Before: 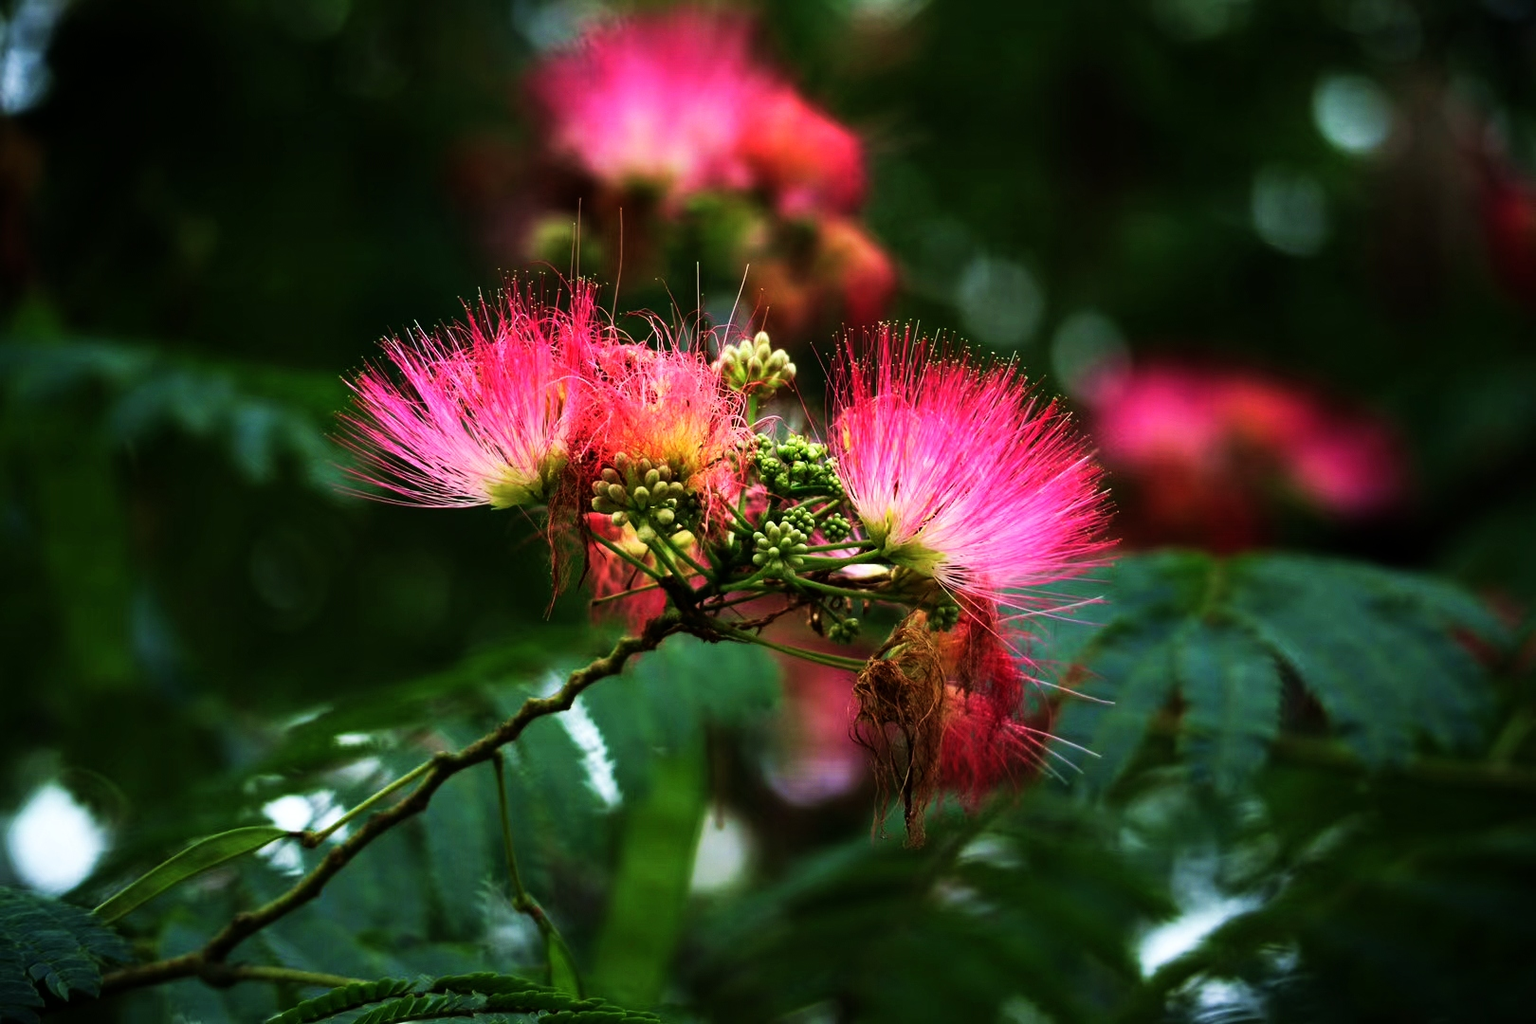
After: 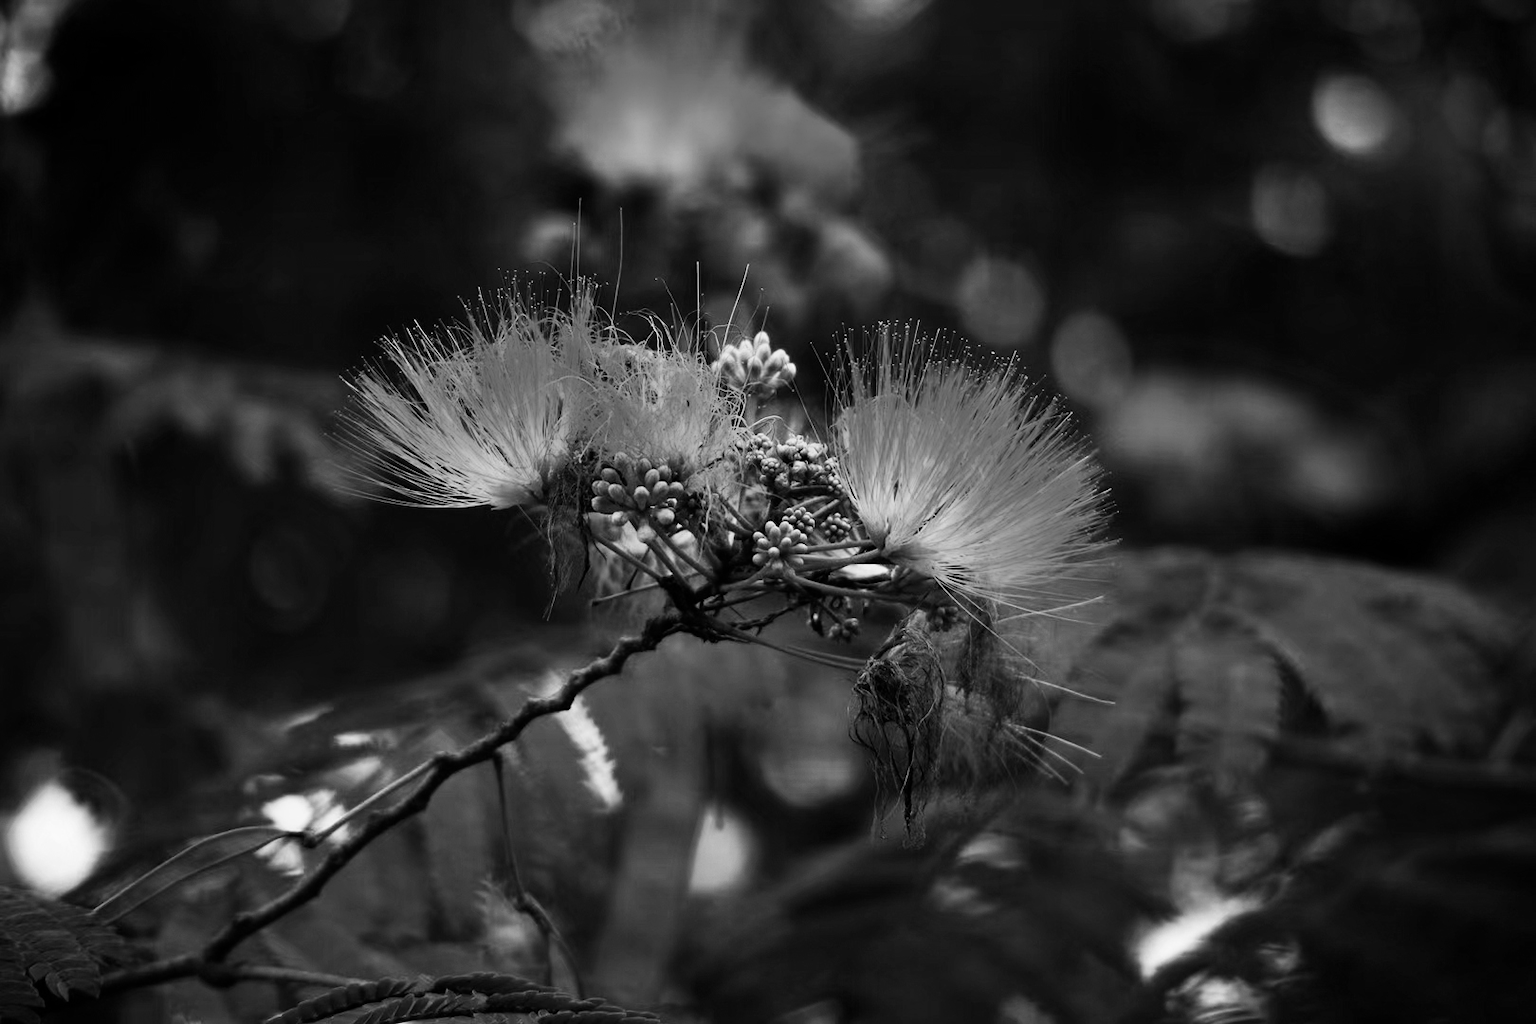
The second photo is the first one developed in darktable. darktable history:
color balance rgb: perceptual saturation grading › global saturation 20%, perceptual saturation grading › highlights -25%, perceptual saturation grading › shadows 50.52%, global vibrance 40.24%
monochrome: size 1
